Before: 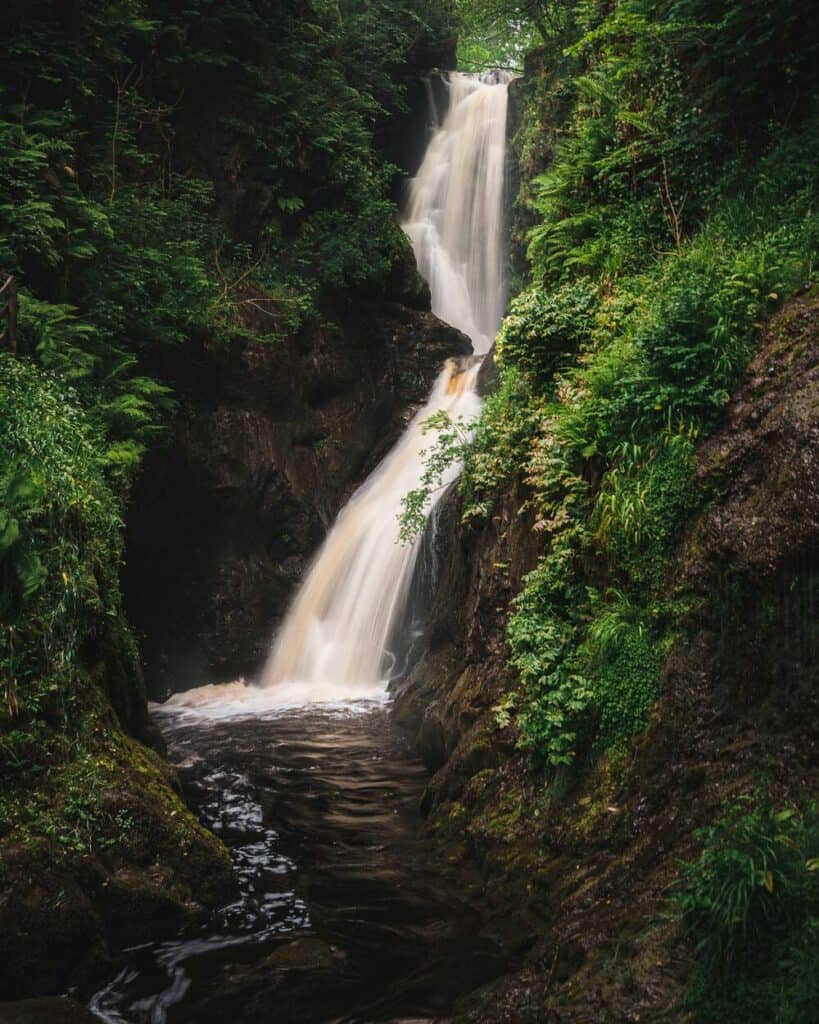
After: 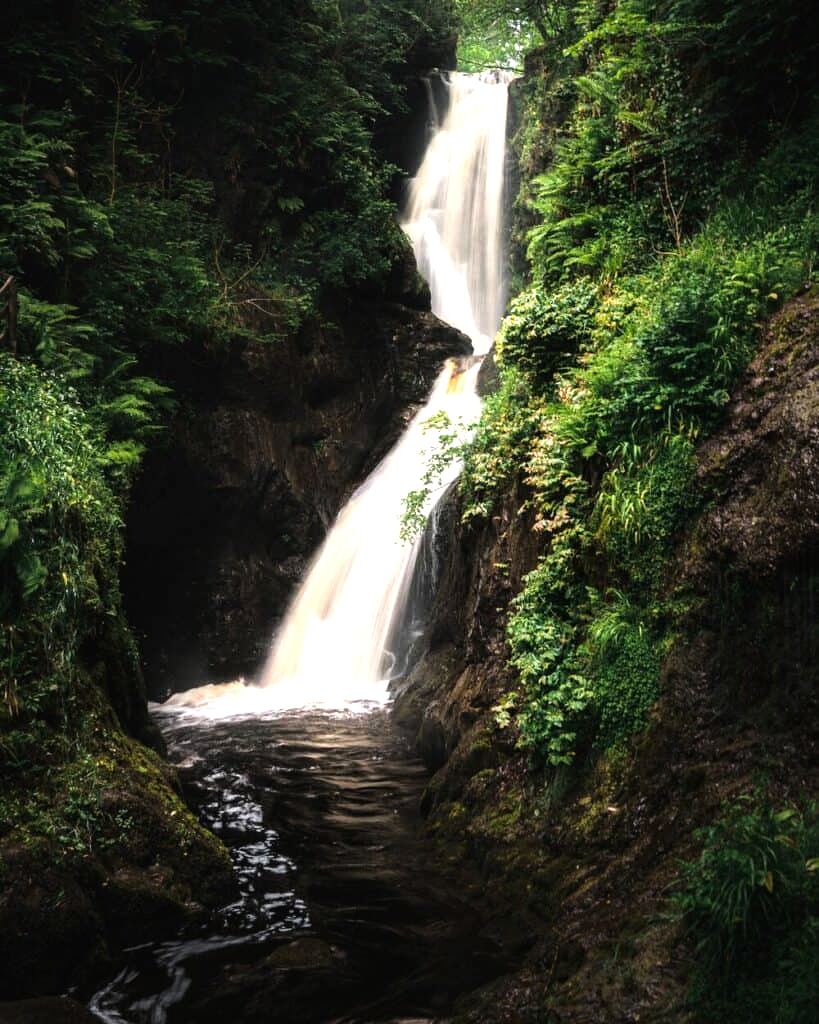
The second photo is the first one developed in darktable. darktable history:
tone equalizer: -8 EV -1.05 EV, -7 EV -1.03 EV, -6 EV -0.901 EV, -5 EV -0.559 EV, -3 EV 0.585 EV, -2 EV 0.895 EV, -1 EV 1.01 EV, +0 EV 1.06 EV
